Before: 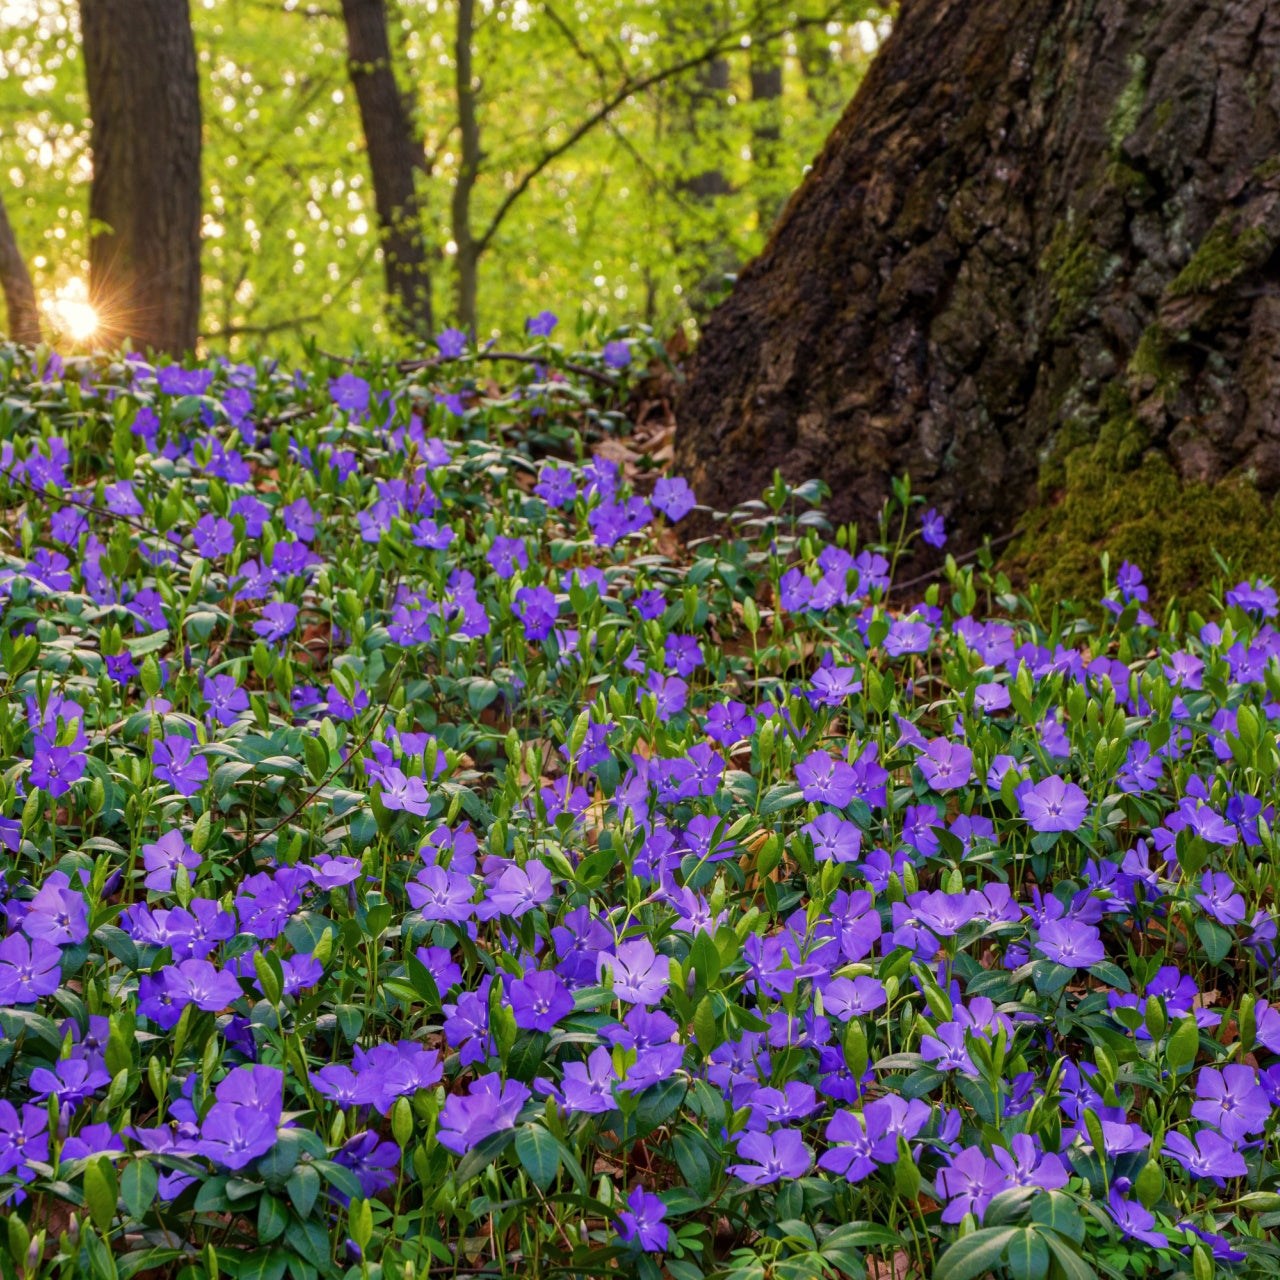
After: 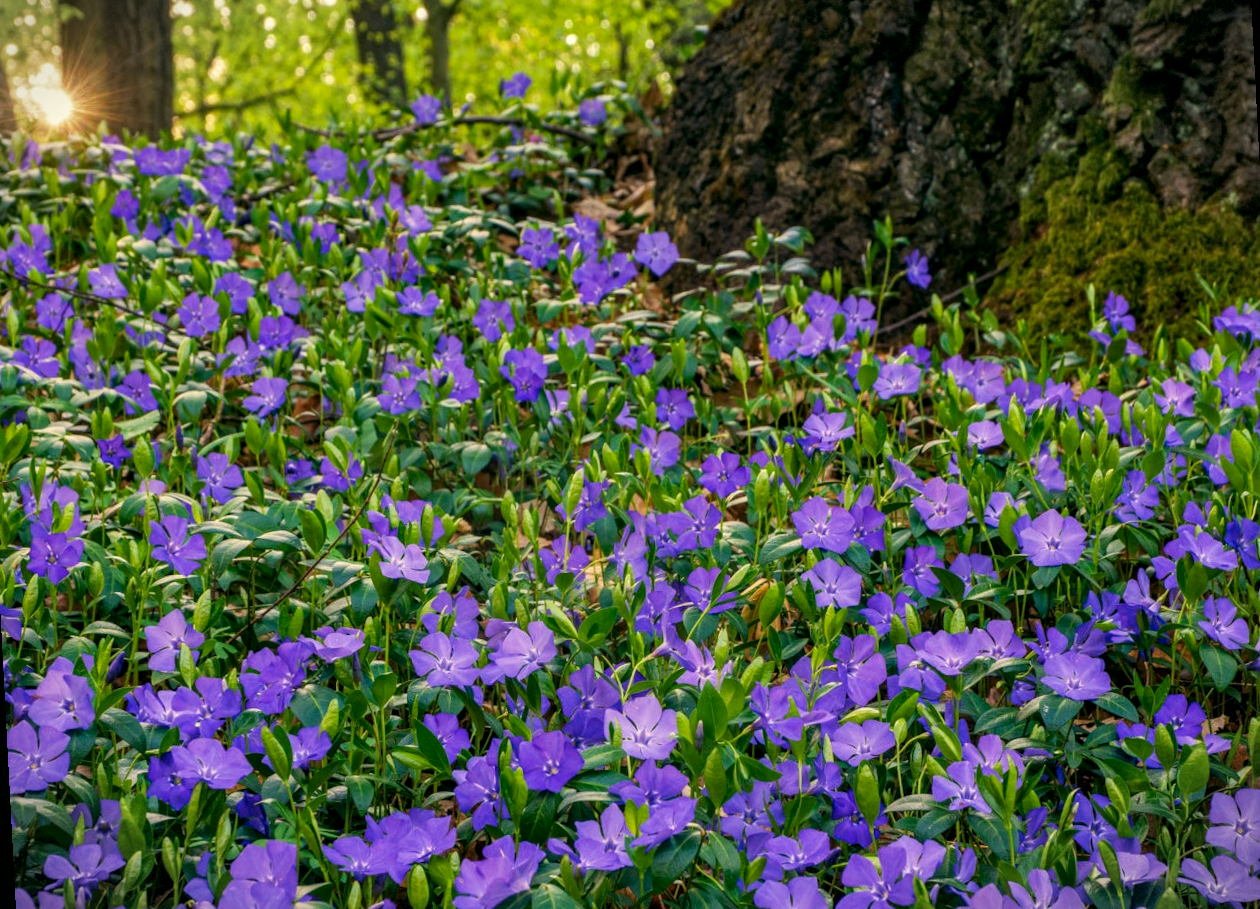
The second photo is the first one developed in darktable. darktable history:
local contrast: on, module defaults
crop and rotate: top 15.774%, bottom 5.506%
vignetting: fall-off start 100%, brightness -0.406, saturation -0.3, width/height ratio 1.324, dithering 8-bit output, unbound false
color correction: highlights a* -0.482, highlights b* 9.48, shadows a* -9.48, shadows b* 0.803
rotate and perspective: rotation -3°, crop left 0.031, crop right 0.968, crop top 0.07, crop bottom 0.93
